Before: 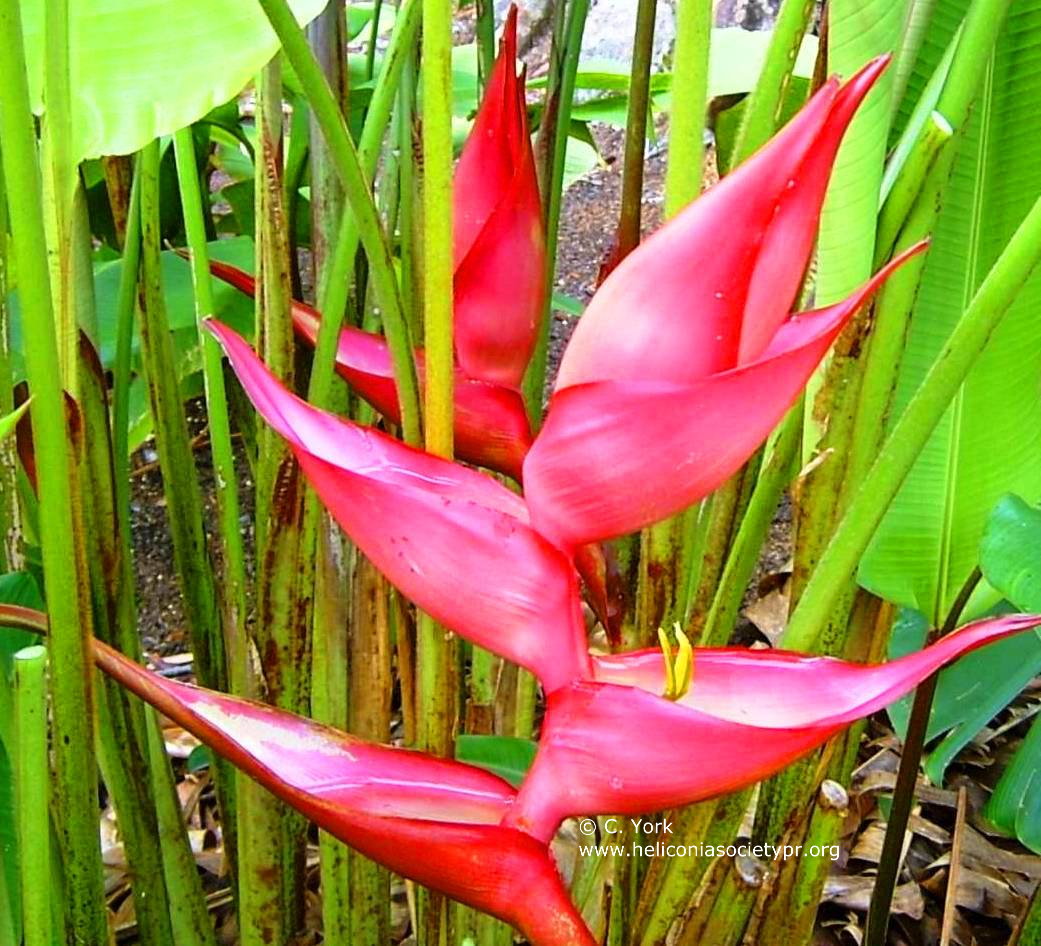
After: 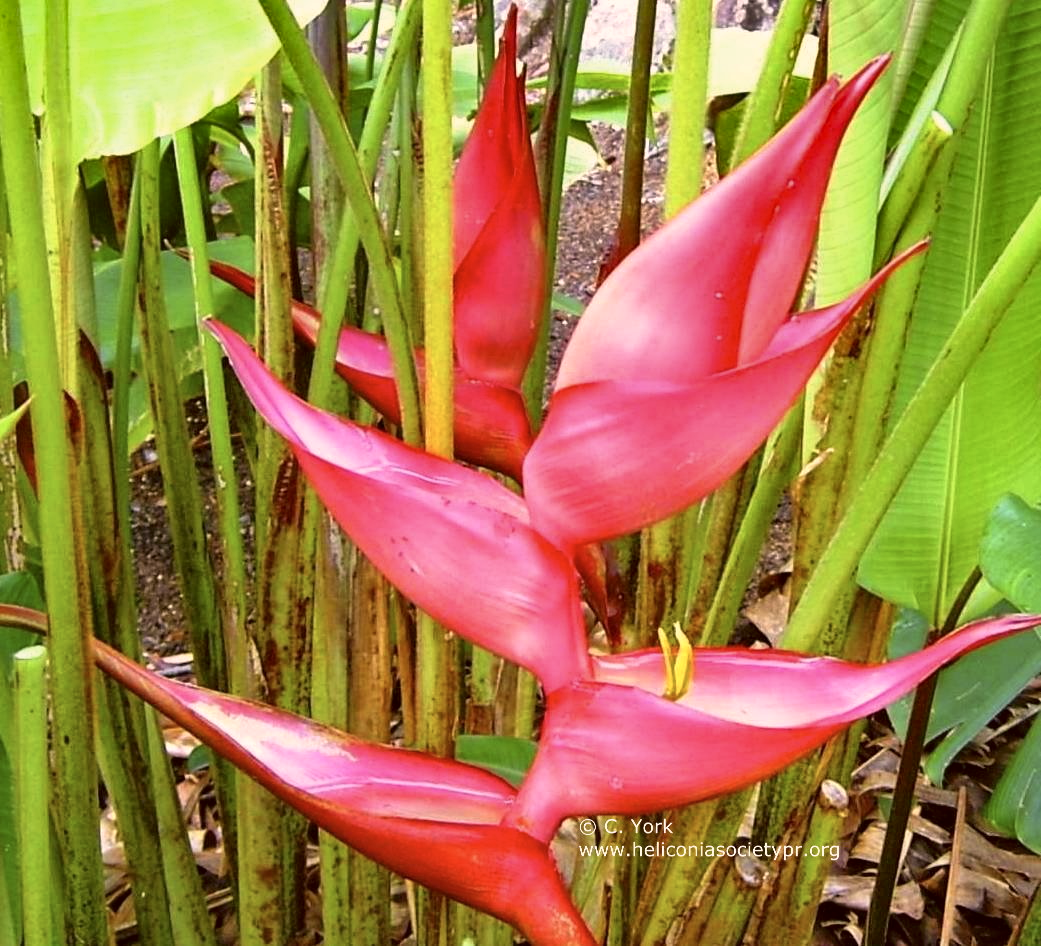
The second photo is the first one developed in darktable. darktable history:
color correction: highlights a* 10.18, highlights b* 9.67, shadows a* 8.61, shadows b* 8.38, saturation 0.781
shadows and highlights: soften with gaussian
